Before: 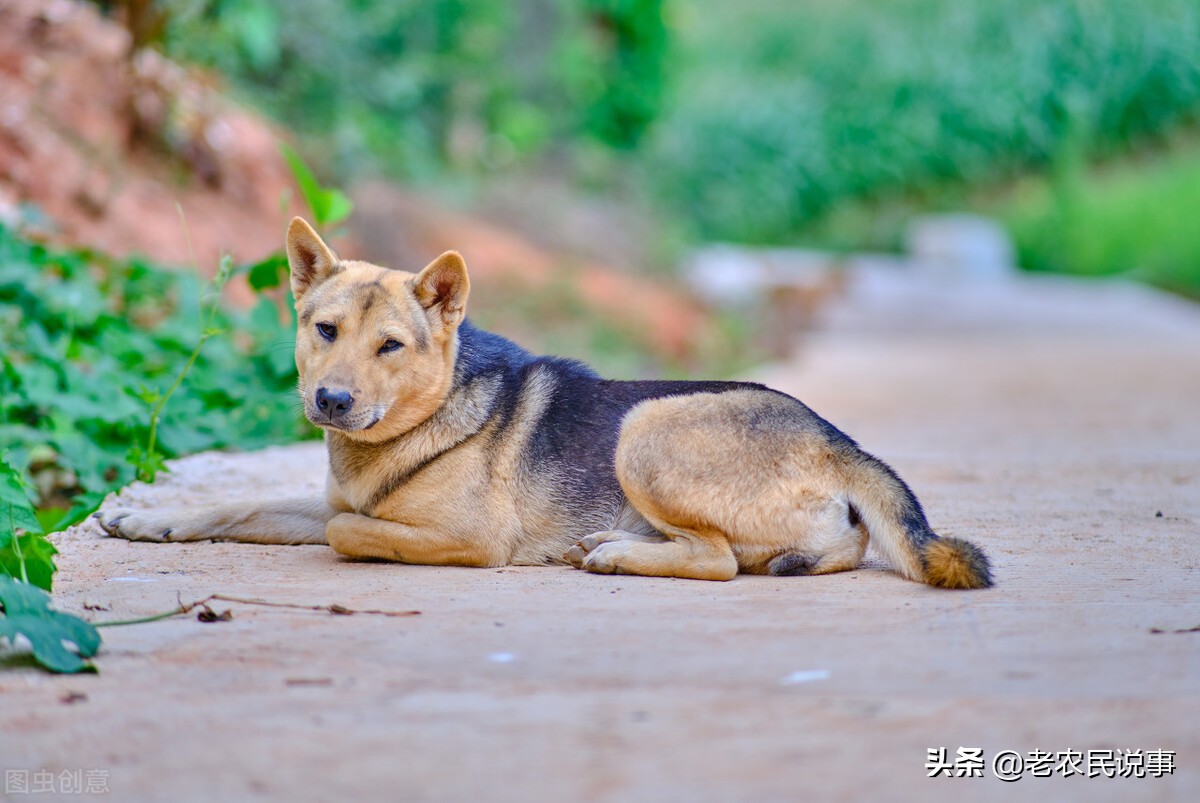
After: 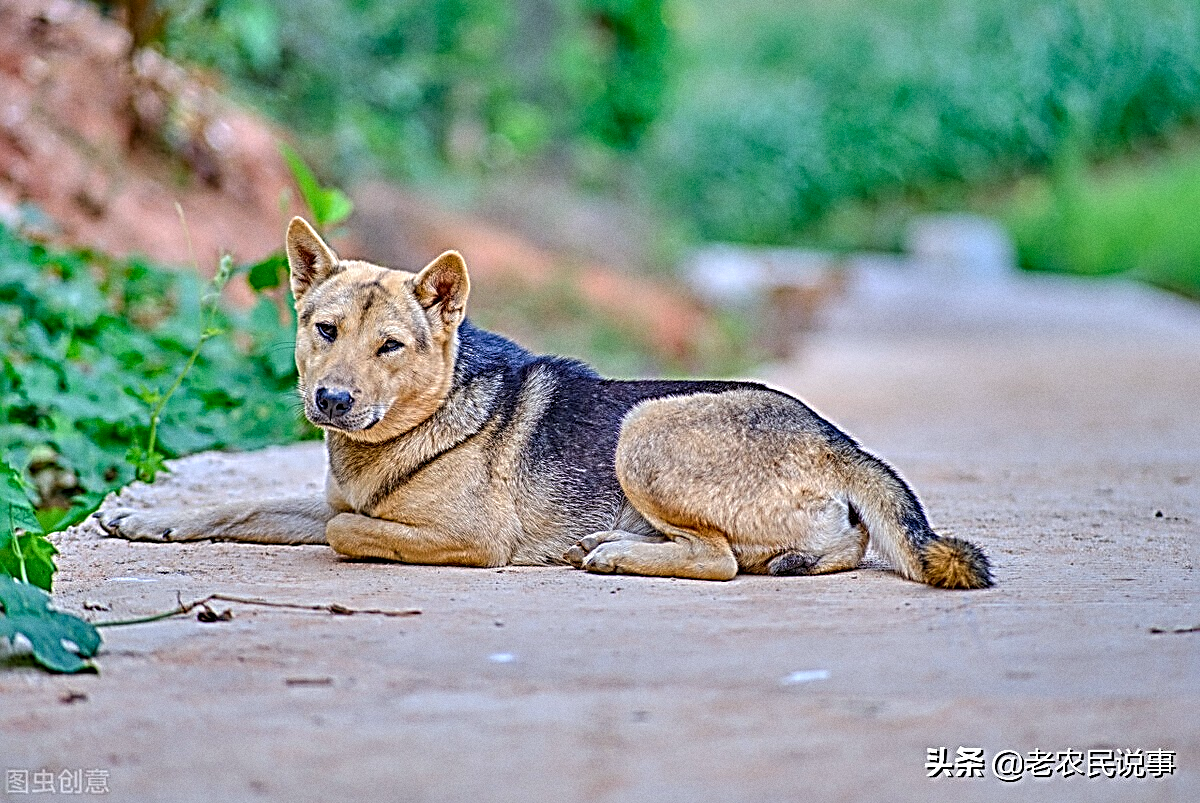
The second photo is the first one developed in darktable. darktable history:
white balance: red 0.982, blue 1.018
sharpen: radius 3.158, amount 1.731
grain: coarseness 0.09 ISO
local contrast: on, module defaults
